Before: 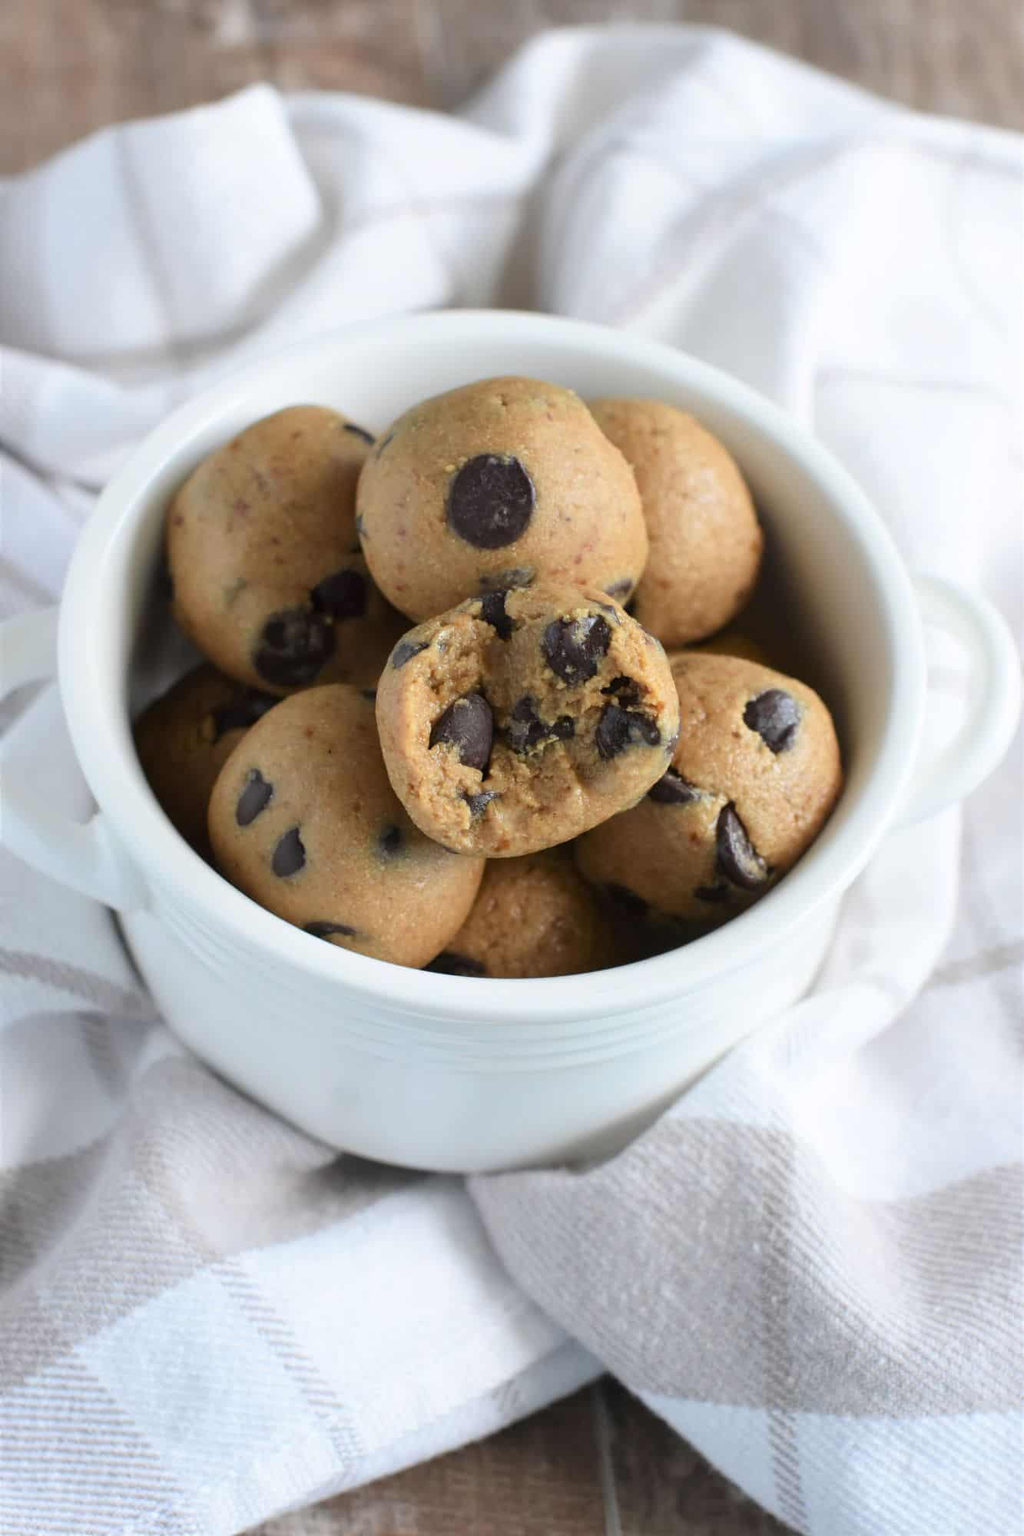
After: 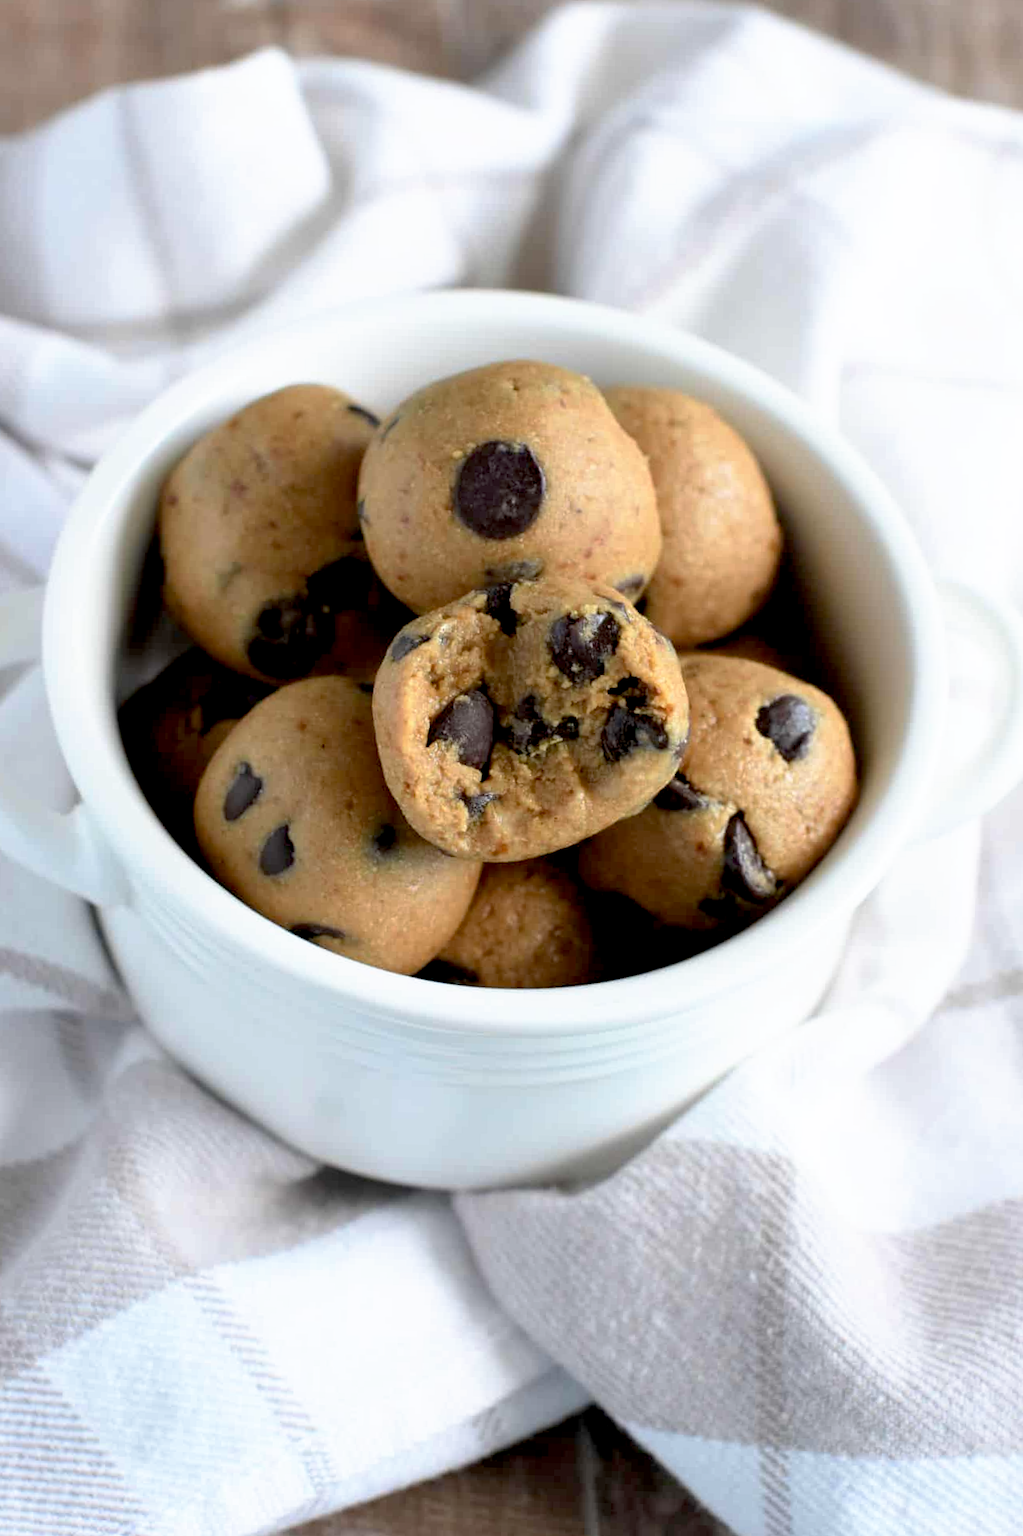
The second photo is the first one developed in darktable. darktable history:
crop and rotate: angle -1.69°
base curve: curves: ch0 [(0.017, 0) (0.425, 0.441) (0.844, 0.933) (1, 1)], preserve colors none
